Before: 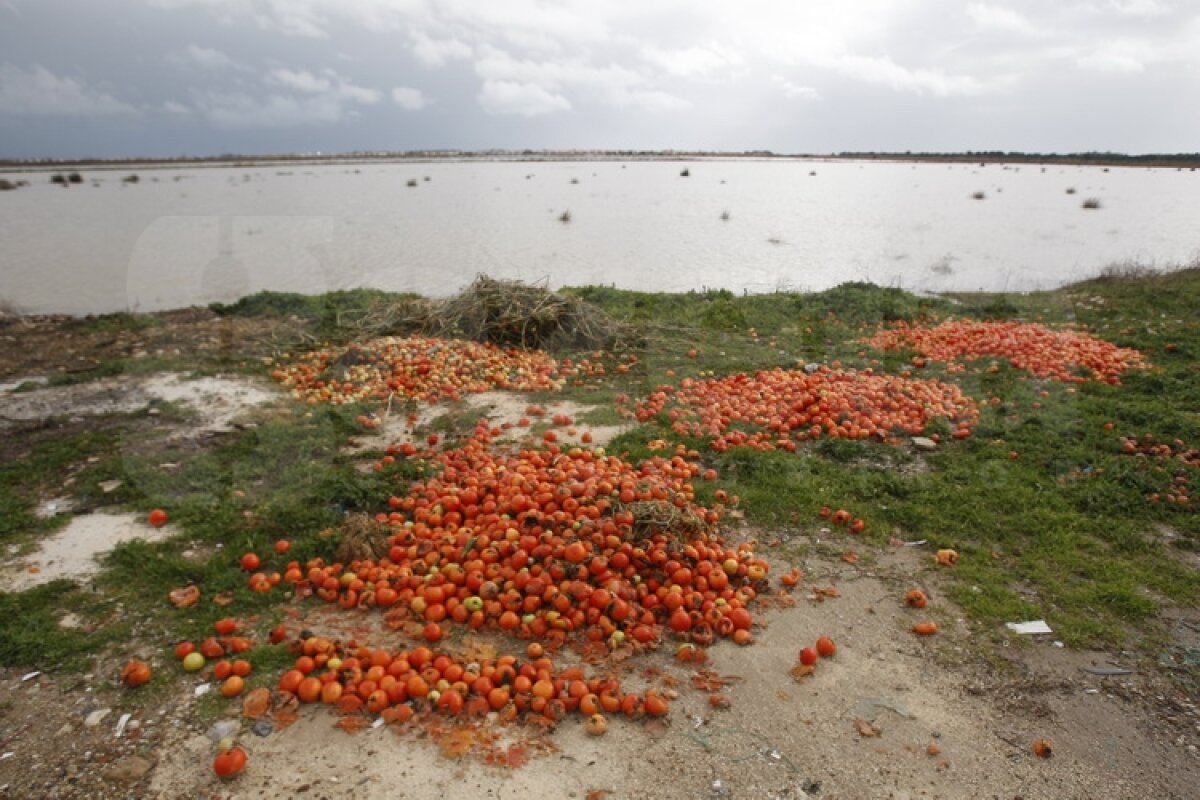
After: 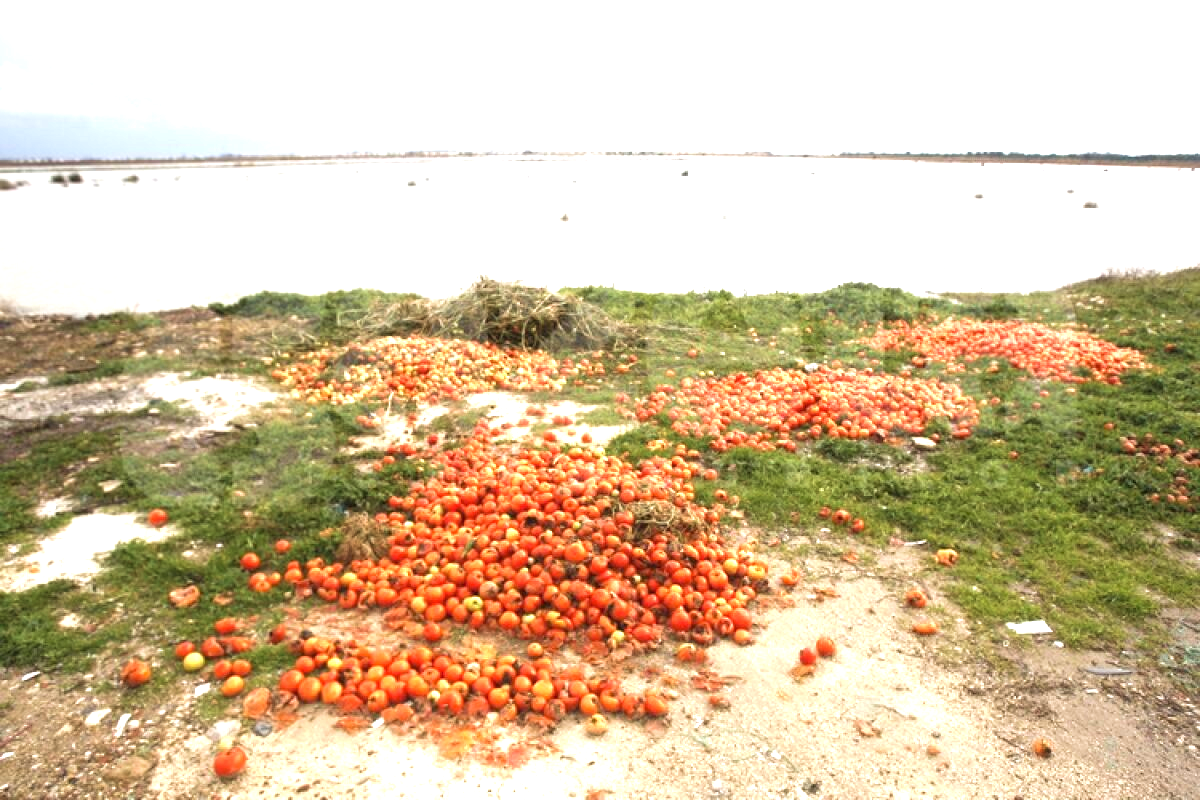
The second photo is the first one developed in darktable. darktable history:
velvia: on, module defaults
tone equalizer: -8 EV -0.435 EV, -7 EV -0.379 EV, -6 EV -0.348 EV, -5 EV -0.247 EV, -3 EV 0.191 EV, -2 EV 0.315 EV, -1 EV 0.401 EV, +0 EV 0.391 EV, mask exposure compensation -0.506 EV
exposure: black level correction 0, exposure 1.381 EV, compensate highlight preservation false
